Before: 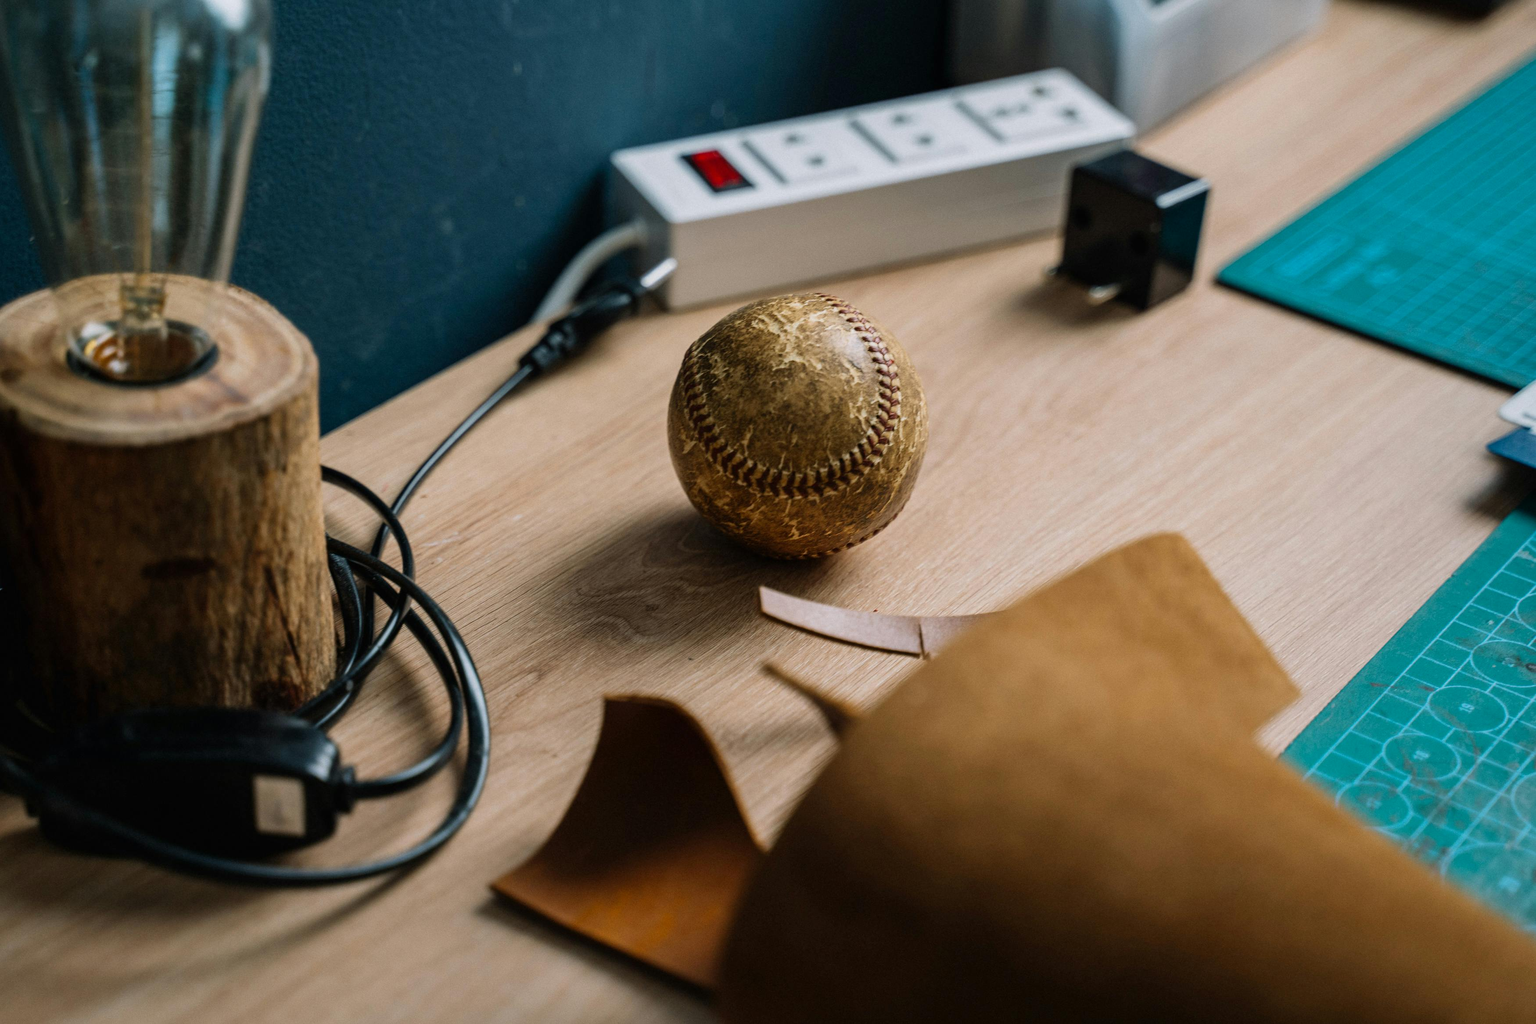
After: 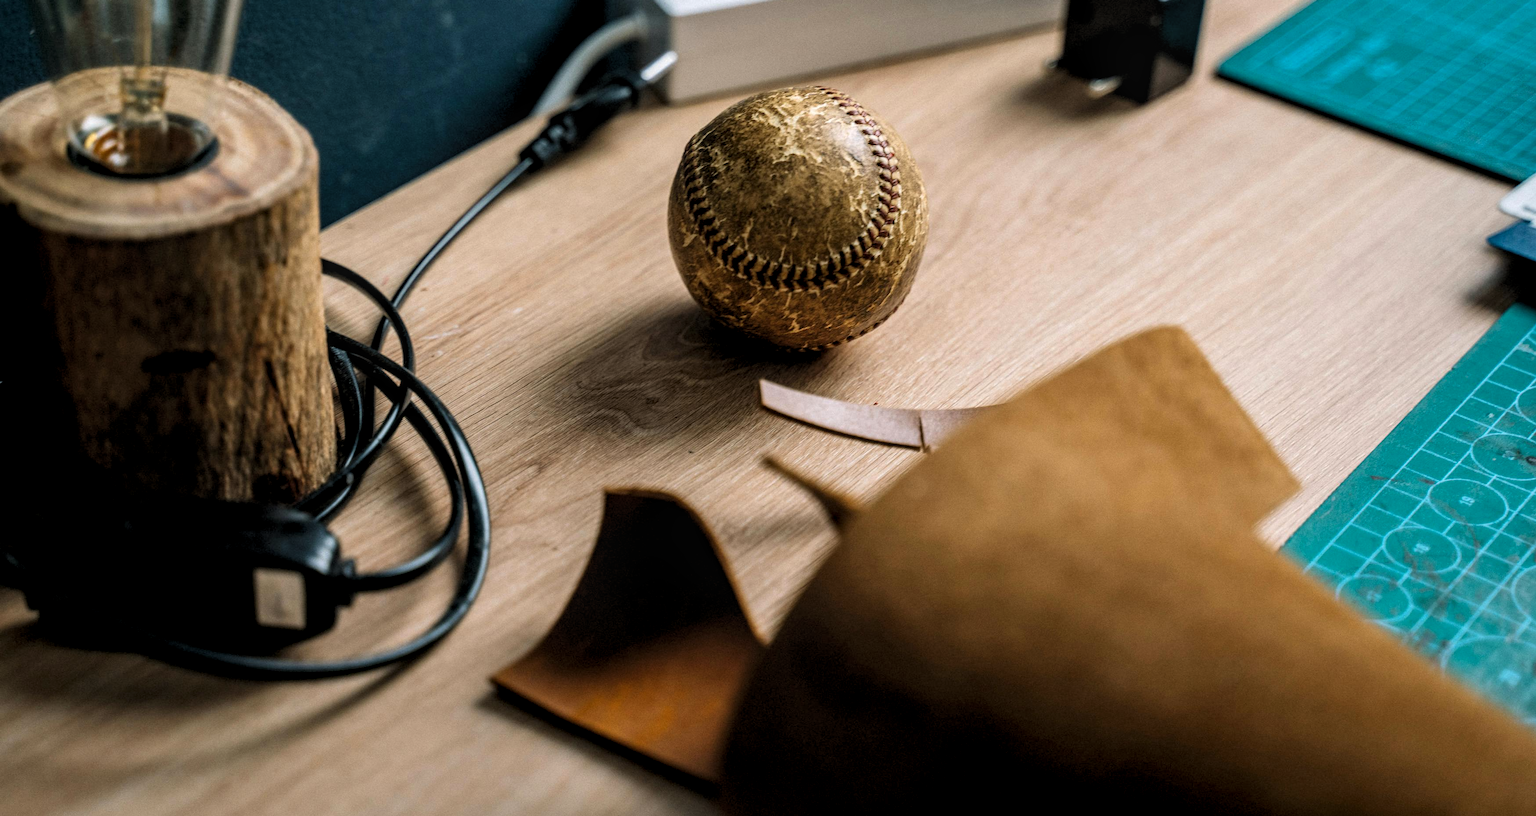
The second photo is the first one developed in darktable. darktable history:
crop and rotate: top 20.244%
local contrast: on, module defaults
levels: mode automatic, black 8.53%, levels [0.514, 0.759, 1]
